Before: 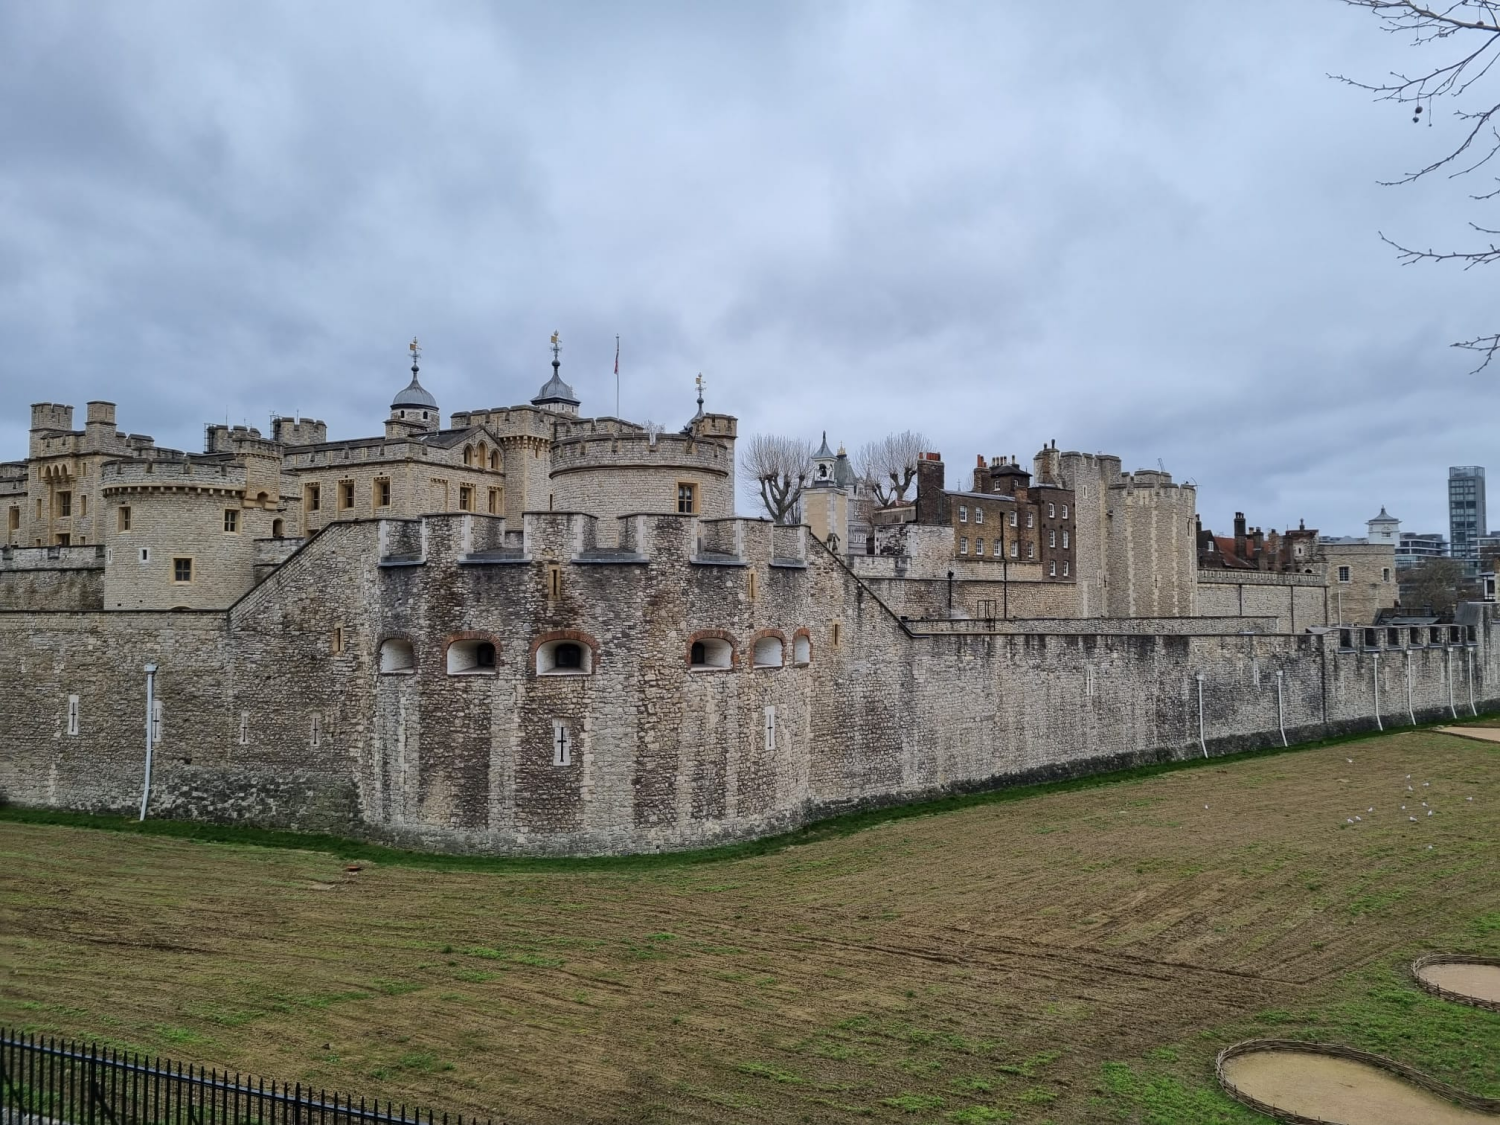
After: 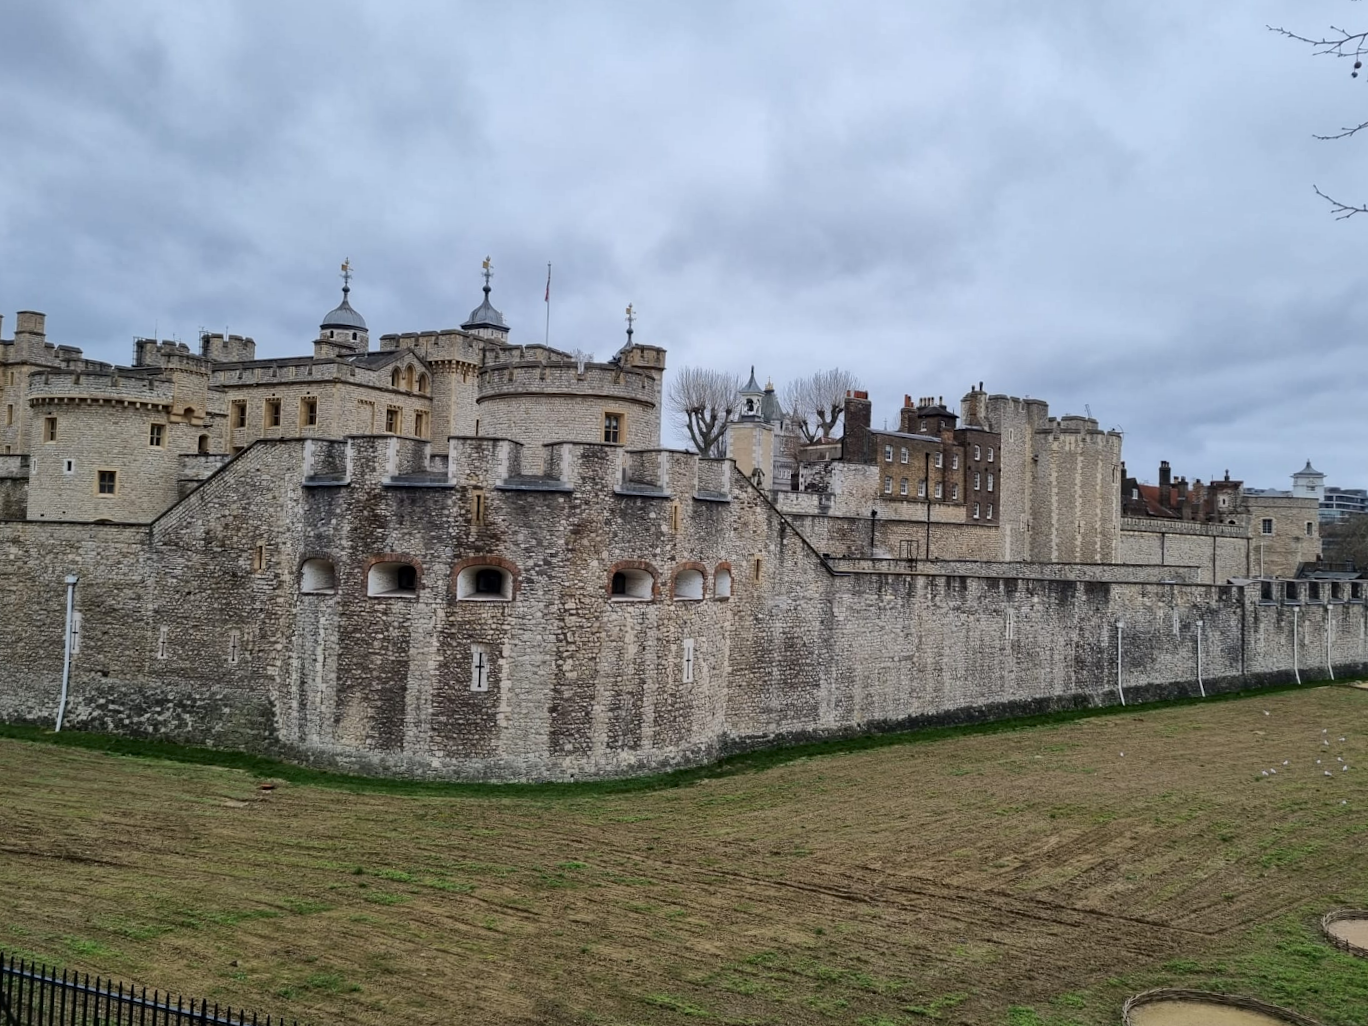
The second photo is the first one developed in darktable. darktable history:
crop and rotate: angle -1.96°, left 3.097%, top 4.154%, right 1.586%, bottom 0.529%
local contrast: mode bilateral grid, contrast 20, coarseness 50, detail 120%, midtone range 0.2
